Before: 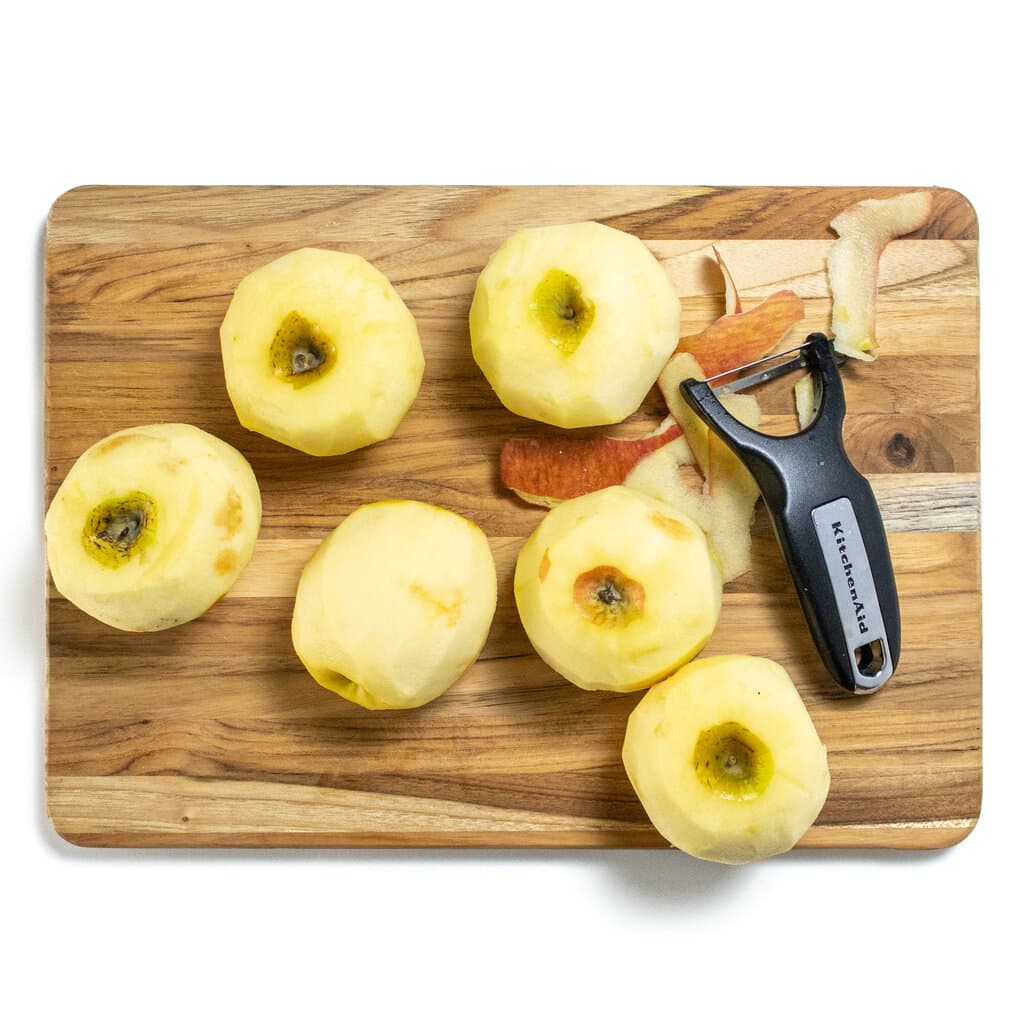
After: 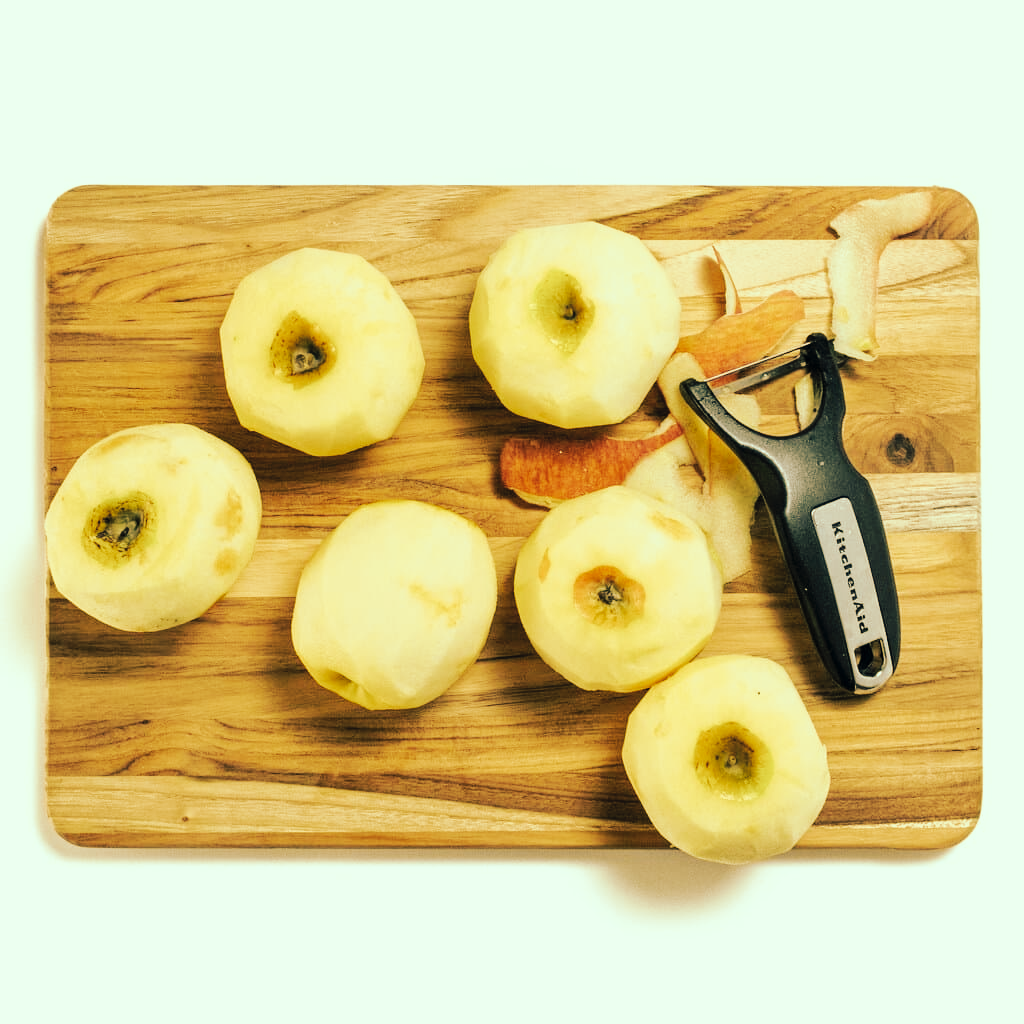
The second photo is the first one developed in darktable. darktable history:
tone curve: curves: ch0 [(0, 0) (0.003, 0.002) (0.011, 0.009) (0.025, 0.018) (0.044, 0.03) (0.069, 0.043) (0.1, 0.057) (0.136, 0.079) (0.177, 0.125) (0.224, 0.178) (0.277, 0.255) (0.335, 0.341) (0.399, 0.443) (0.468, 0.553) (0.543, 0.644) (0.623, 0.718) (0.709, 0.779) (0.801, 0.849) (0.898, 0.929) (1, 1)], preserve colors none
color look up table: target L [96.41, 90.03, 84.45, 84.09, 82.82, 71.01, 69.67, 59.09, 60.56, 53.98, 39.86, 29.37, 2.92, 200.47, 86.33, 82.61, 79.25, 79.25, 65.13, 59.64, 65.98, 56.87, 64.78, 43.94, 15.8, 93.23, 88.99, 78.21, 69.54, 78.18, 84.51, 59.53, 52.1, 55.23, 53.83, 37.43, 57.45, 39.93, 25.37, 33.92, 18.29, 17.19, 86.47, 85.44, 67.36, 71.09, 56.56, 51.66, 42.25], target a [-16.04, -24.72, -9.623, -30.57, -35.29, -8.889, -46.06, -27.69, 3.303, -23.05, -7.056, -21.55, -4.039, 0, -5.951, 0.903, 11.64, 16.35, 10.54, 40.62, 43.63, 25.64, 43.2, 34.11, 3.913, -8.417, 0.925, 8.566, 19.74, 13.28, 8.528, 7.284, 17.5, 44.67, 6.885, -2.809, 27.08, 20.2, -9.864, 12.4, 15.97, 1.937, -28.62, -13.57, -24.33, -20.12, -24.21, -11.52, -14.79], target b [21.93, 53.74, 59.1, 35.39, 48.14, 41.54, 47.63, 40.44, 52.18, 25.79, 26.57, 16.67, 0.825, 0, 72.83, 38.11, 61.73, 43.01, 31.82, 54.78, 43.02, 38.72, 32.19, 33.38, 13.18, 7.076, 7.792, -3.375, 25.58, 18.31, 9.819, 12.89, 20.92, 17.86, -11.15, 10.84, 3.376, 7.041, -9.473, -17.83, -1.585, -21.18, 0.143, -0.19, 24.87, -12.34, 10.98, 16.75, 0.445], num patches 49
